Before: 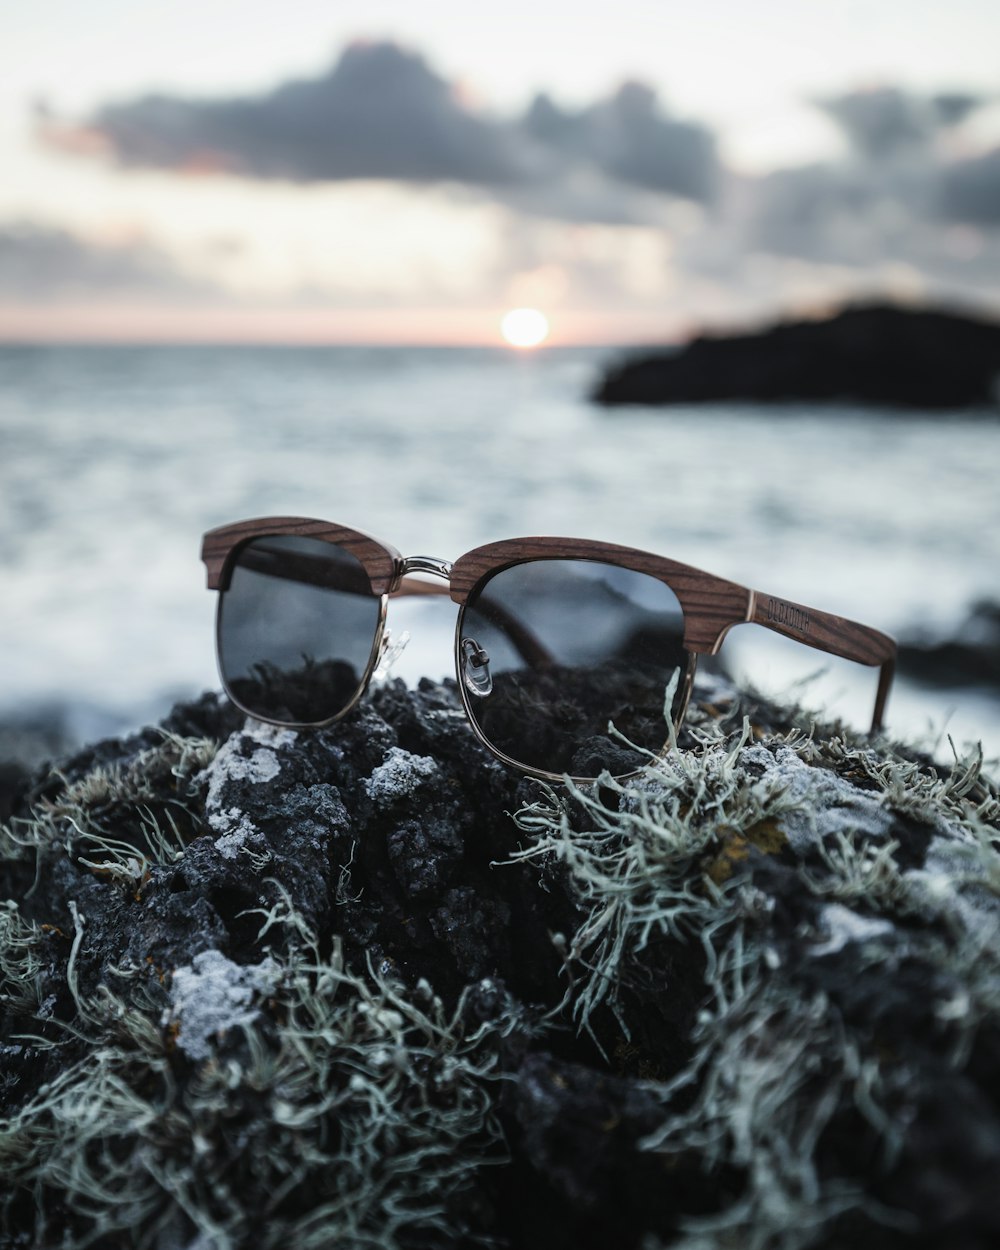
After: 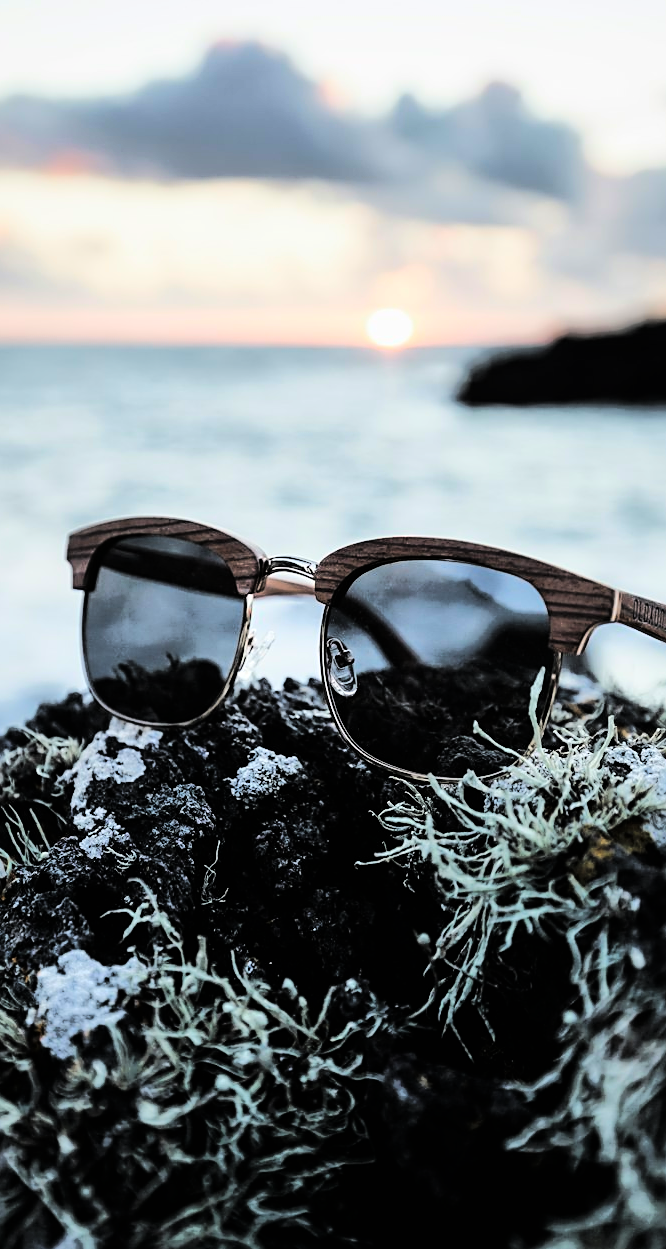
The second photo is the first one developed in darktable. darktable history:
crop and rotate: left 13.537%, right 19.796%
tone curve: curves: ch0 [(0, 0) (0.086, 0.006) (0.148, 0.021) (0.245, 0.105) (0.374, 0.401) (0.444, 0.631) (0.778, 0.915) (1, 1)], color space Lab, linked channels, preserve colors none
tone equalizer: on, module defaults
sharpen: on, module defaults
shadows and highlights: on, module defaults
